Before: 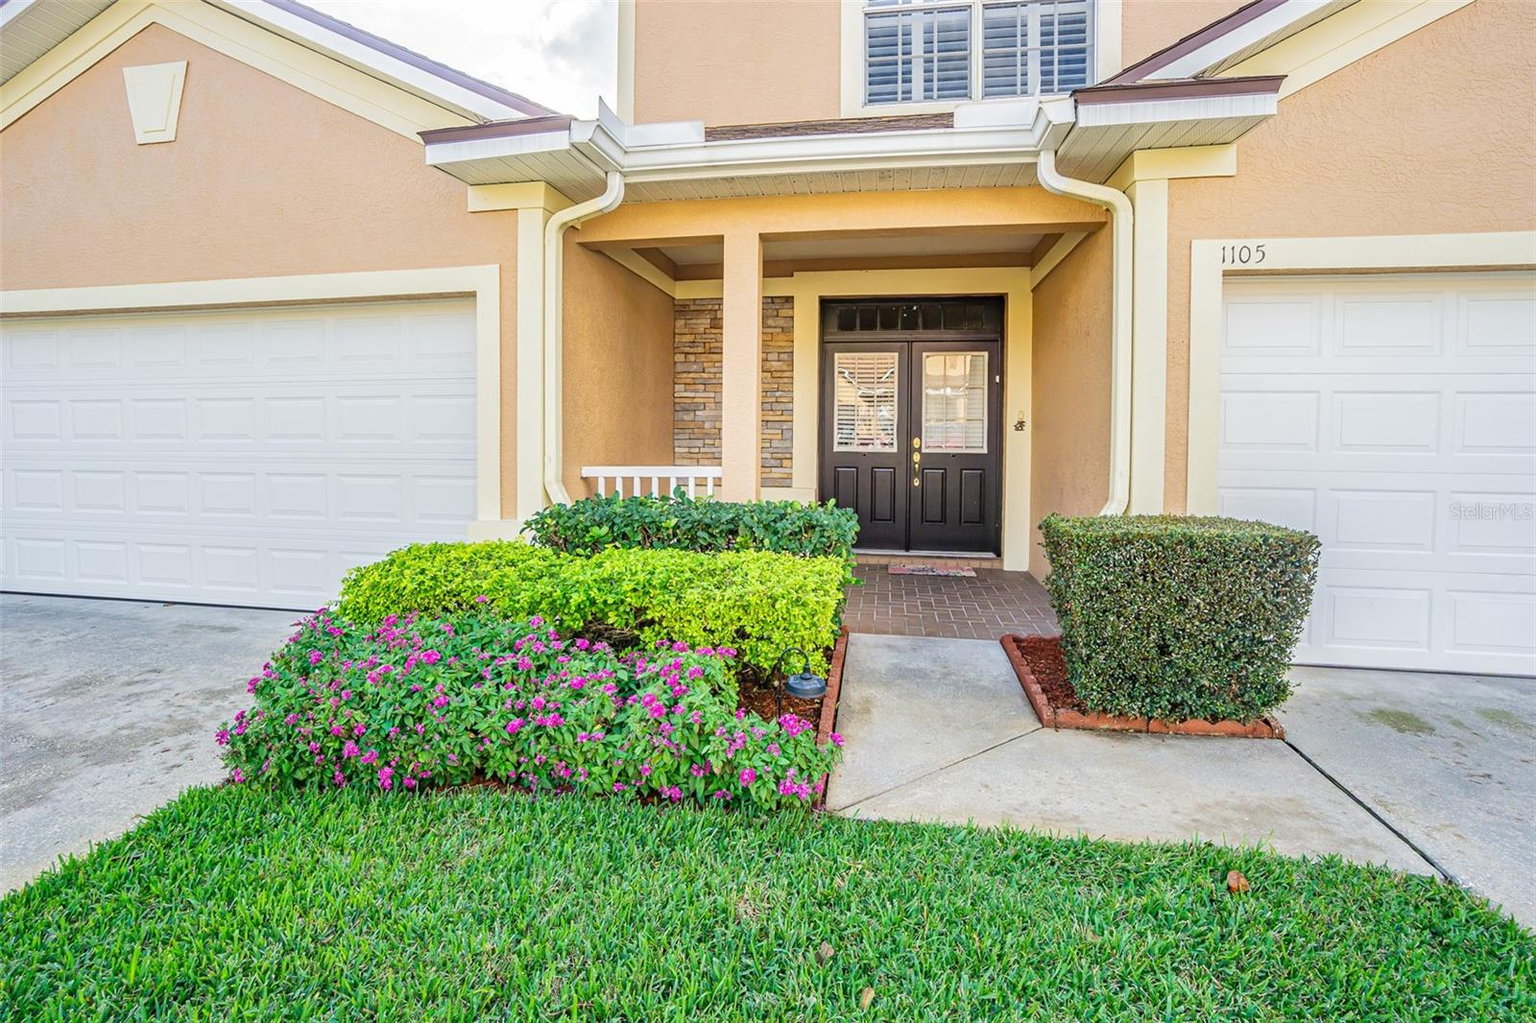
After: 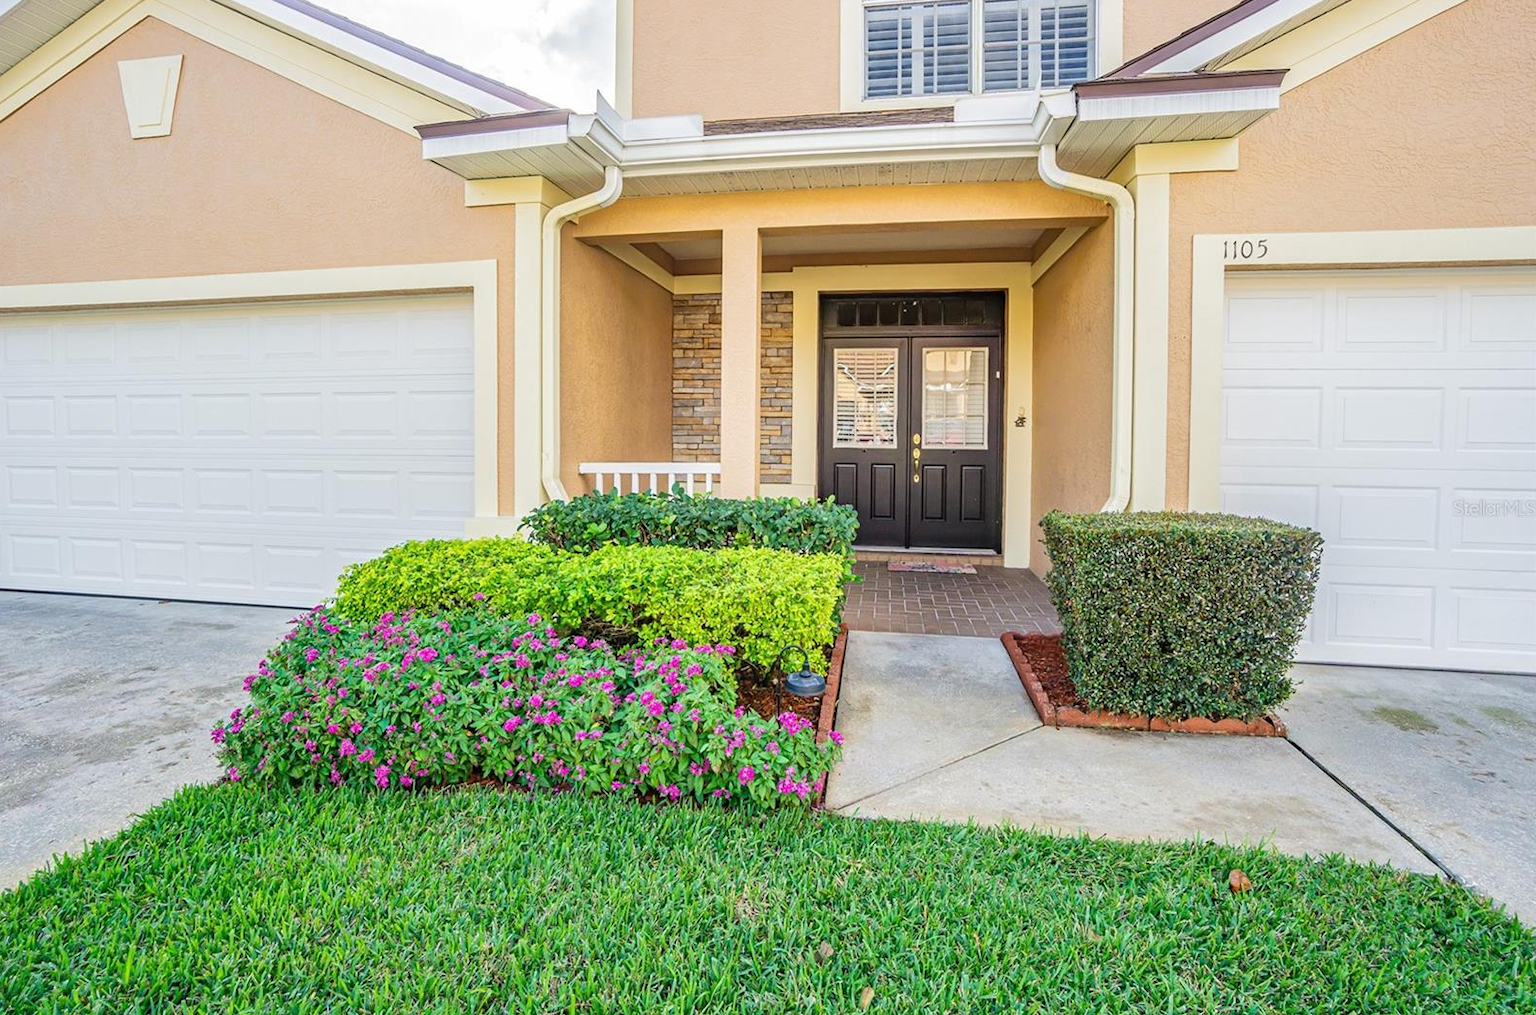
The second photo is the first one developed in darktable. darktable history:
crop: left 0.429%, top 0.693%, right 0.163%, bottom 0.669%
